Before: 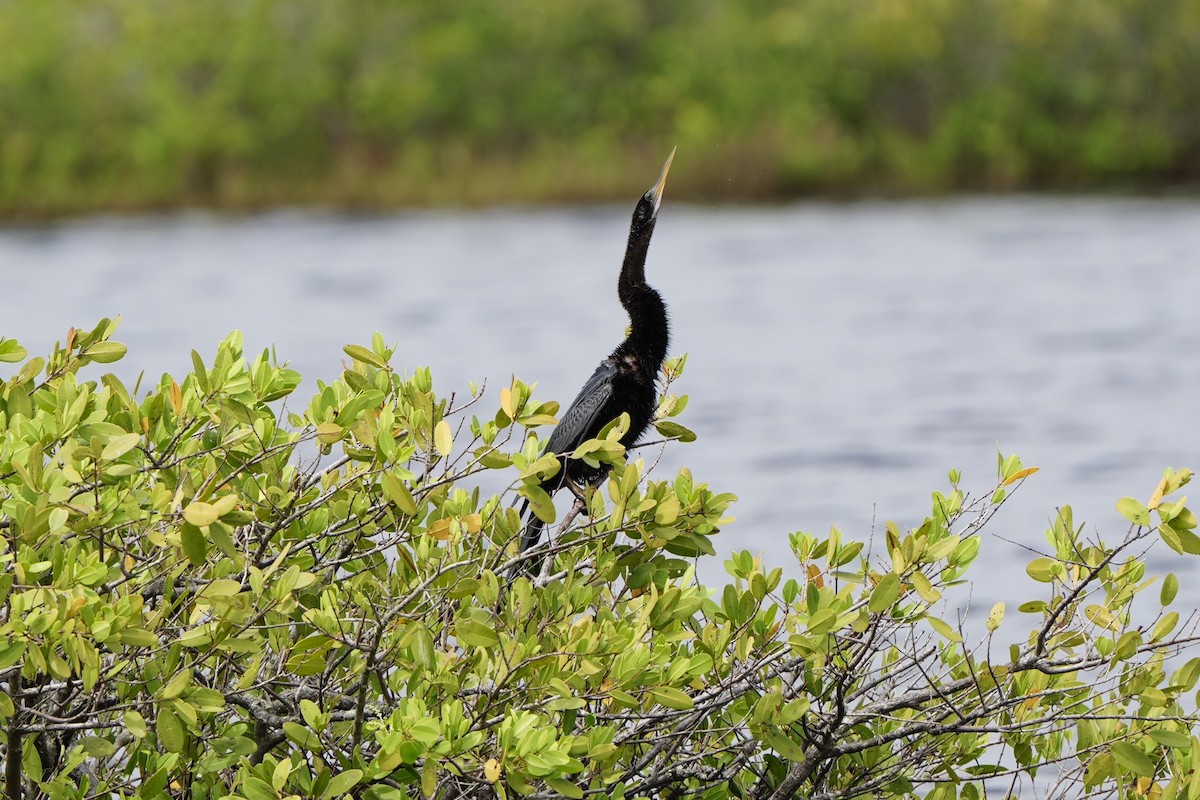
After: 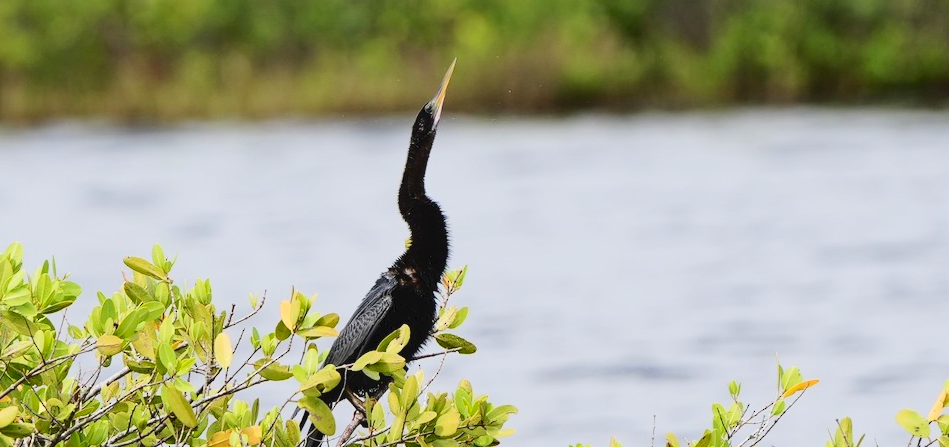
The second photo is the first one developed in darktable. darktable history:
crop: left 18.393%, top 11.095%, right 2.476%, bottom 32.914%
tone curve: curves: ch0 [(0, 0) (0.003, 0.042) (0.011, 0.043) (0.025, 0.047) (0.044, 0.059) (0.069, 0.07) (0.1, 0.085) (0.136, 0.107) (0.177, 0.139) (0.224, 0.185) (0.277, 0.258) (0.335, 0.34) (0.399, 0.434) (0.468, 0.526) (0.543, 0.623) (0.623, 0.709) (0.709, 0.794) (0.801, 0.866) (0.898, 0.919) (1, 1)], color space Lab, independent channels, preserve colors none
